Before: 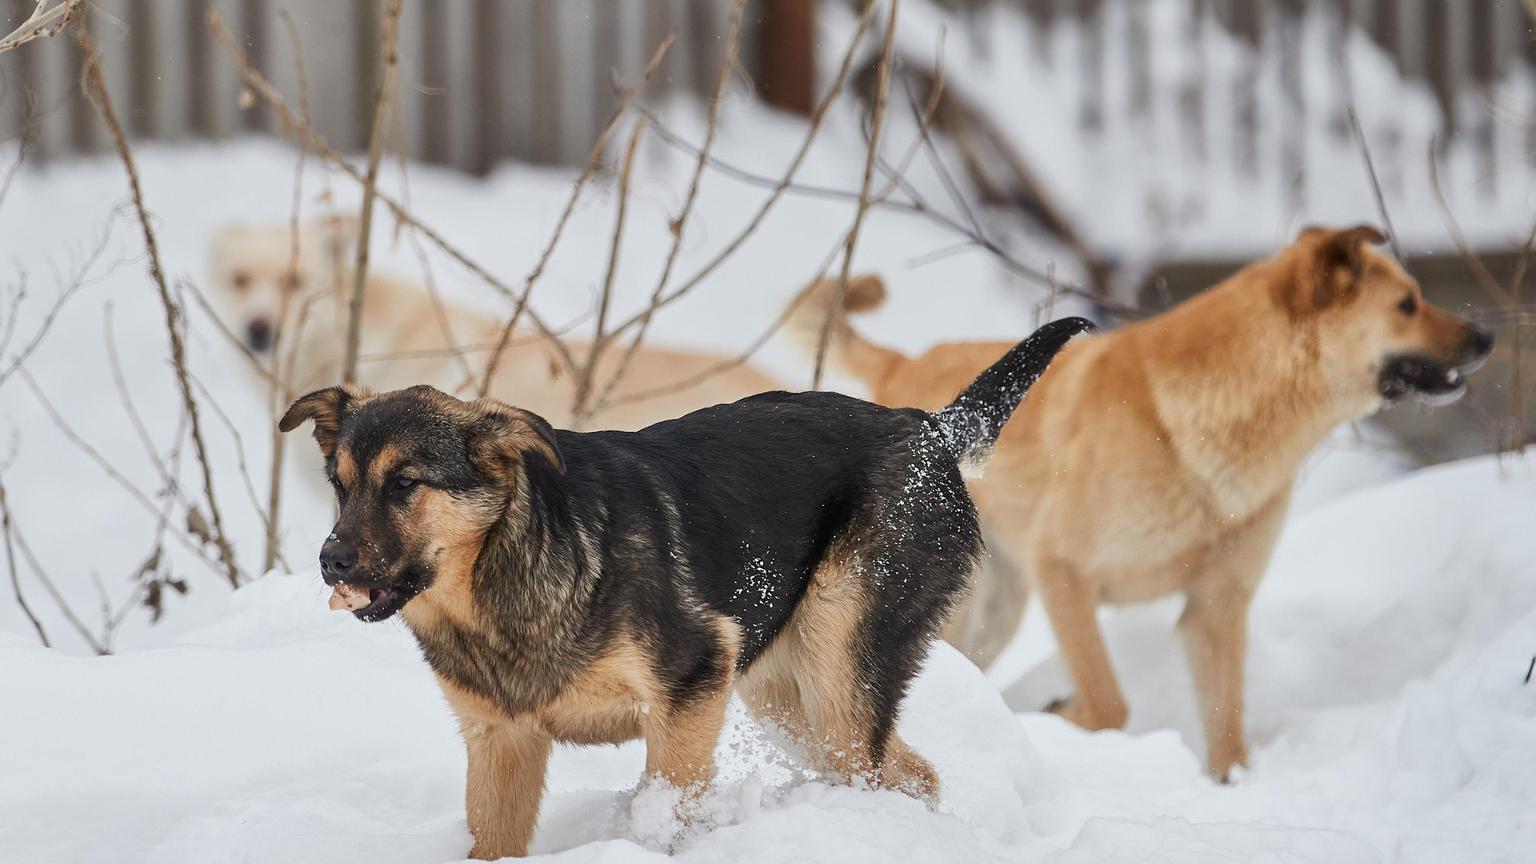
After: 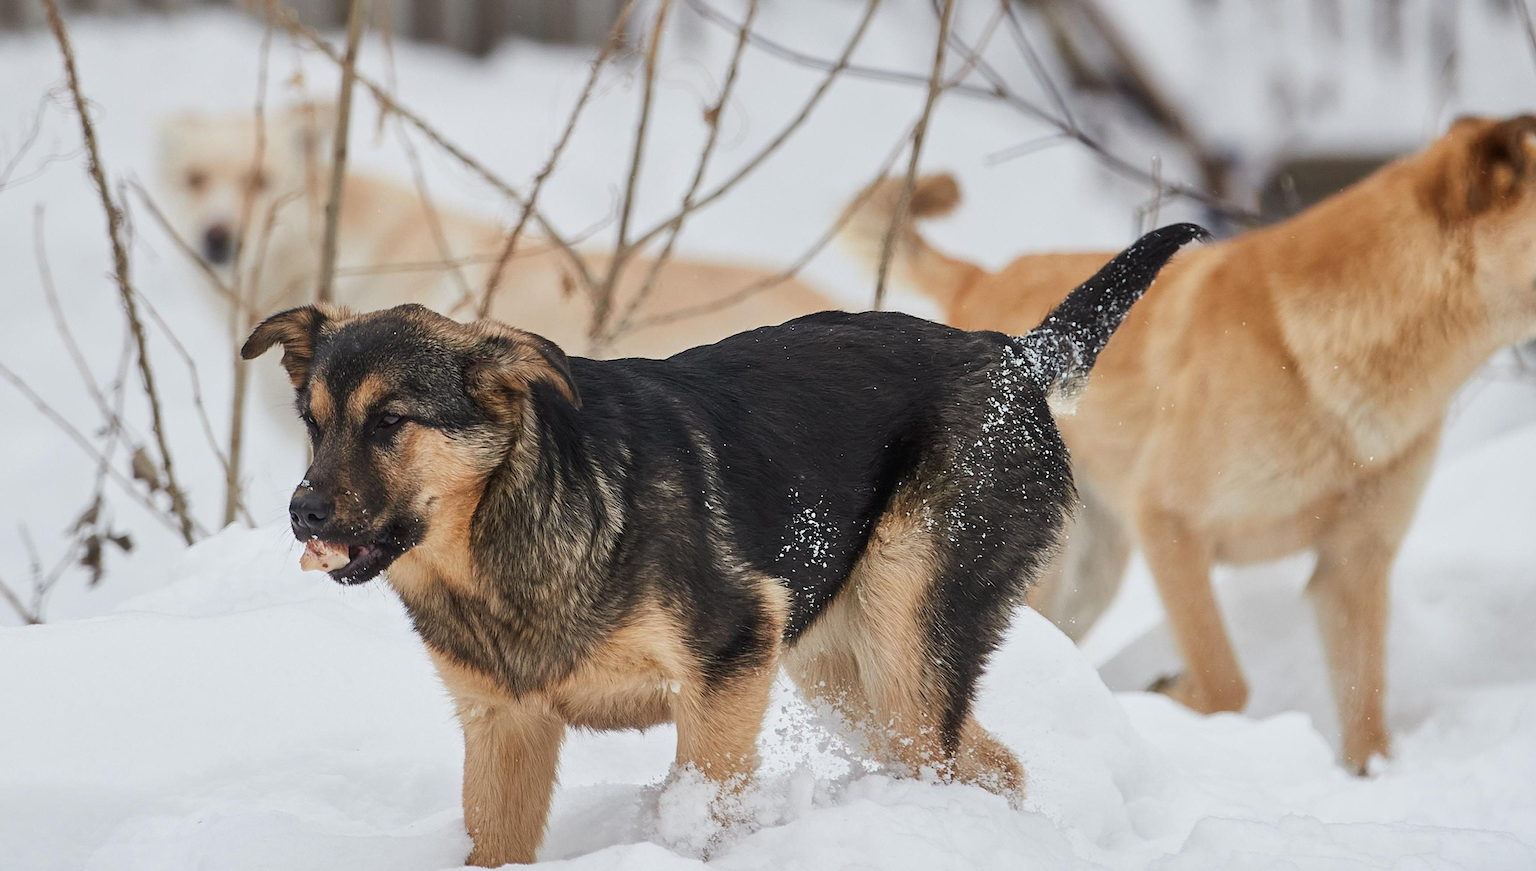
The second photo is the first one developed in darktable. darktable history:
crop and rotate: left 4.955%, top 14.967%, right 10.701%
